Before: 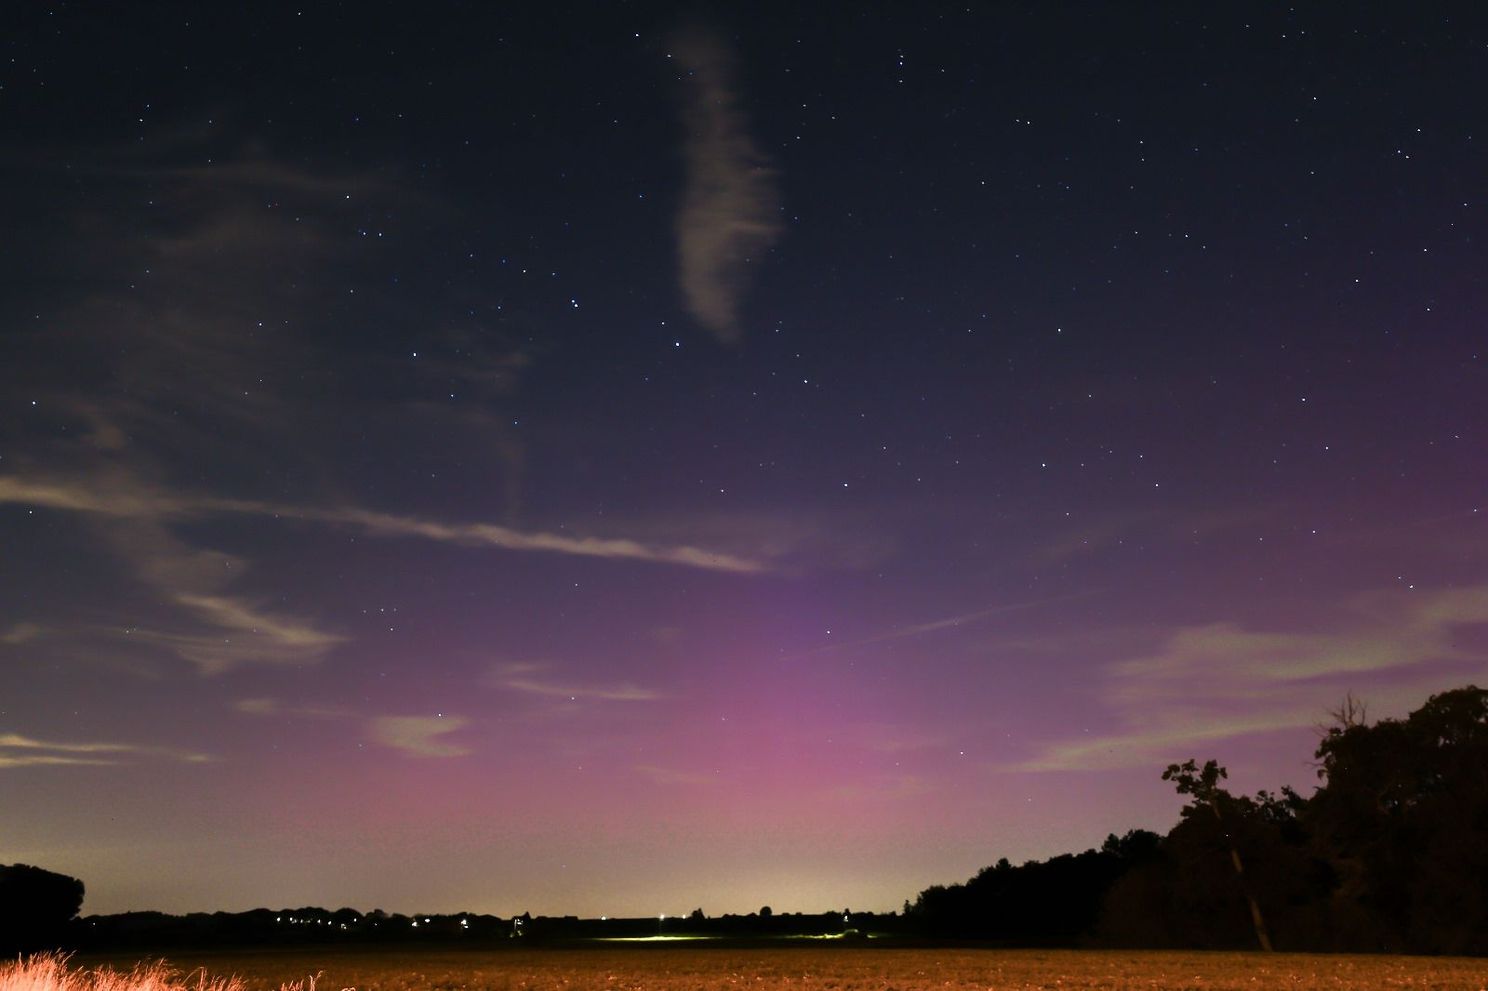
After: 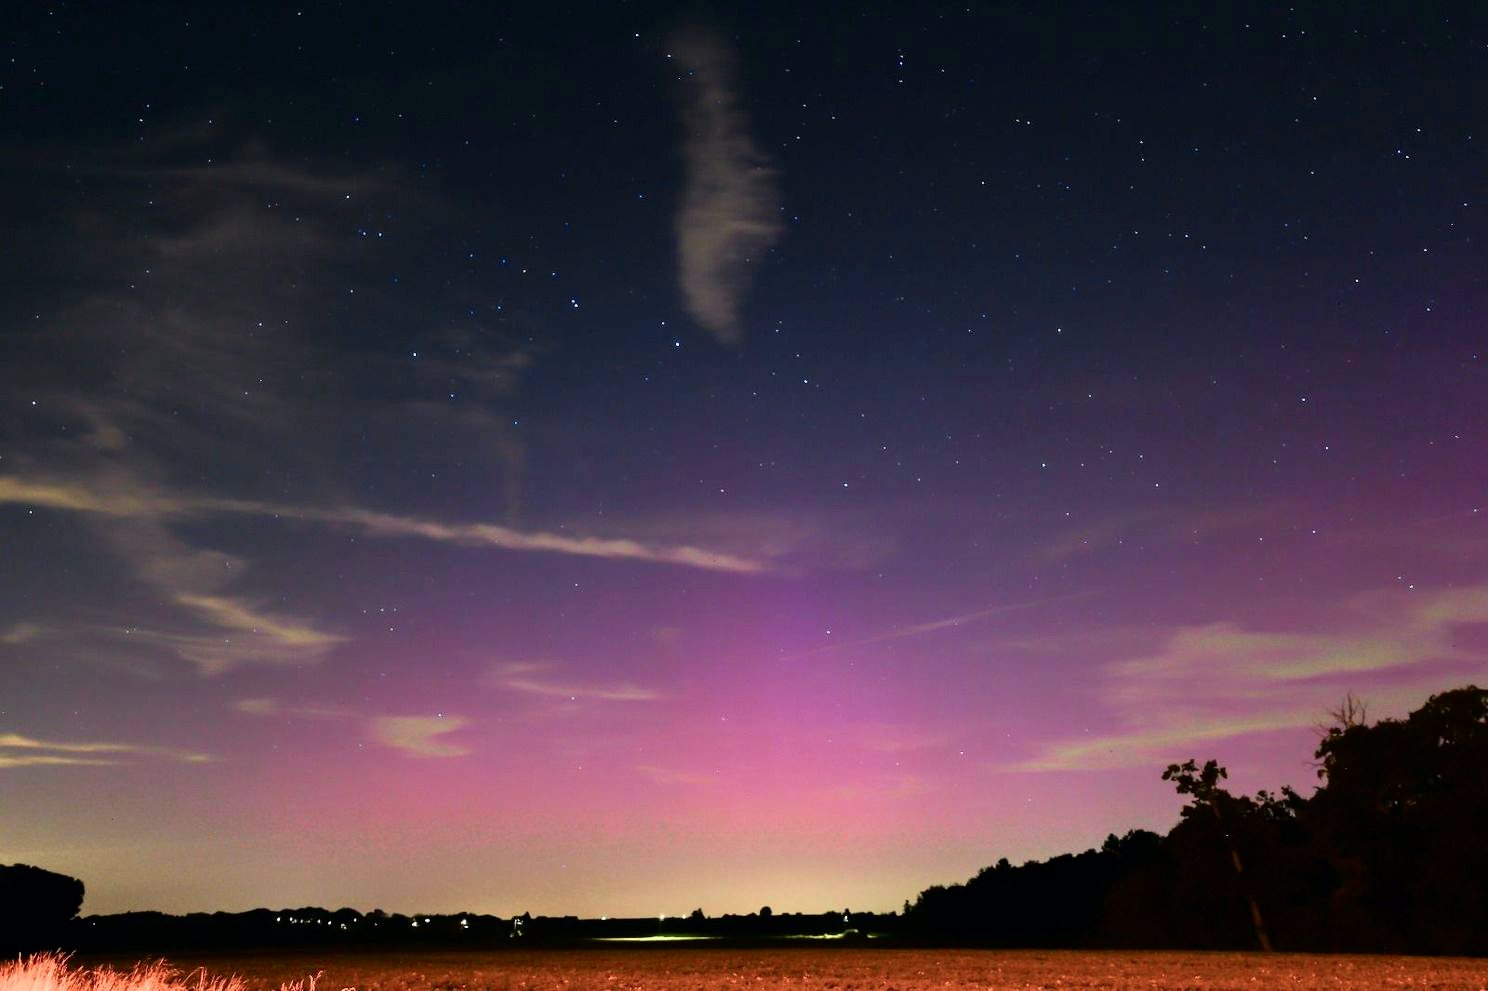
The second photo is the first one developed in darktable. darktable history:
tone curve: curves: ch0 [(0, 0) (0.051, 0.027) (0.096, 0.071) (0.219, 0.248) (0.428, 0.52) (0.596, 0.713) (0.727, 0.823) (0.859, 0.924) (1, 1)]; ch1 [(0, 0) (0.1, 0.038) (0.318, 0.221) (0.413, 0.325) (0.443, 0.412) (0.483, 0.474) (0.503, 0.501) (0.516, 0.515) (0.548, 0.575) (0.561, 0.596) (0.594, 0.647) (0.666, 0.701) (1, 1)]; ch2 [(0, 0) (0.453, 0.435) (0.479, 0.476) (0.504, 0.5) (0.52, 0.526) (0.557, 0.585) (0.583, 0.608) (0.824, 0.815) (1, 1)], color space Lab, independent channels, preserve colors none
